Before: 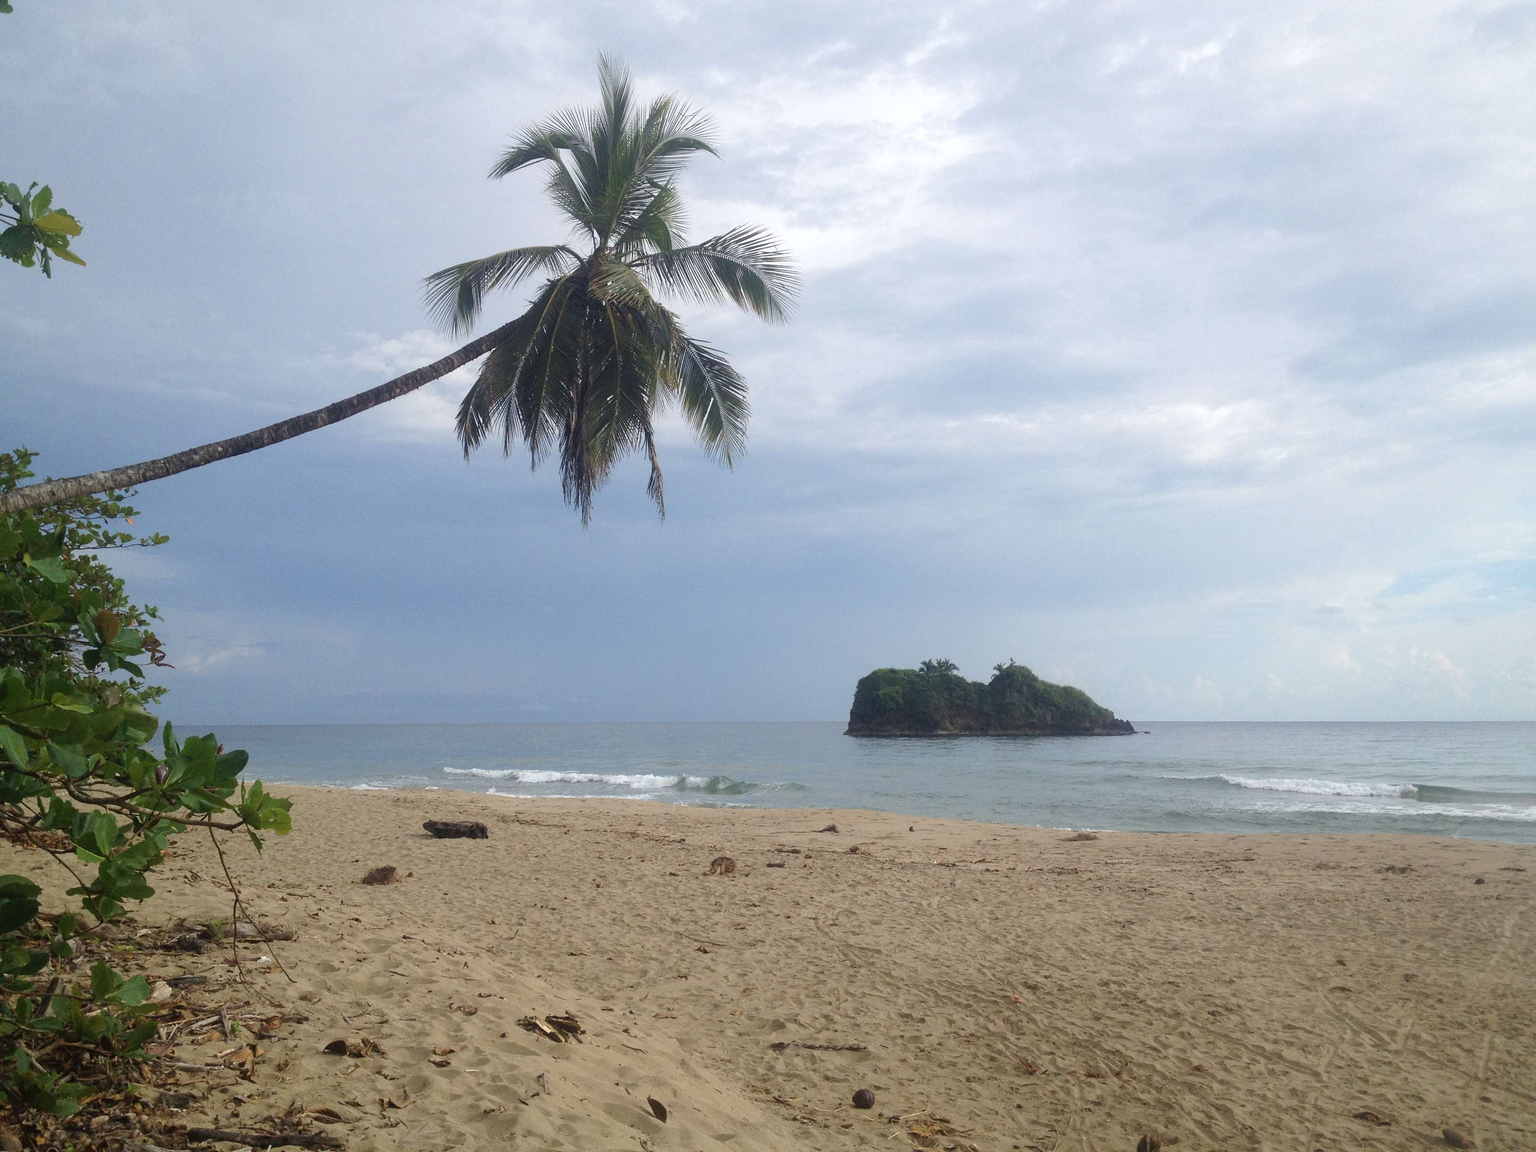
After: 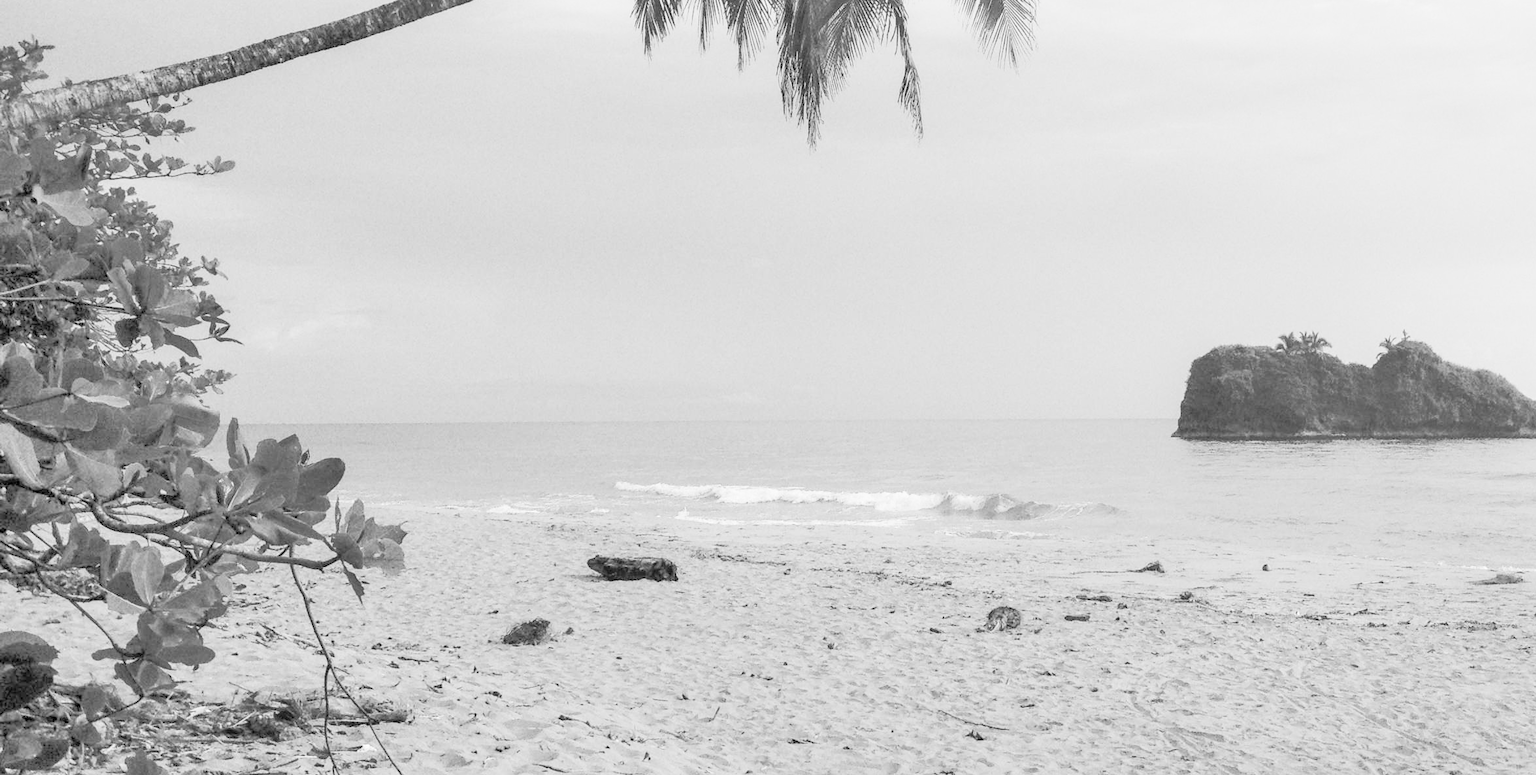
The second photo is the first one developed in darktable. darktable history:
monochrome: on, module defaults
tone curve: curves: ch0 [(0, 0) (0.126, 0.061) (0.362, 0.382) (0.498, 0.498) (0.706, 0.712) (1, 1)]; ch1 [(0, 0) (0.5, 0.505) (0.55, 0.578) (1, 1)]; ch2 [(0, 0) (0.44, 0.424) (0.489, 0.483) (0.537, 0.538) (1, 1)], color space Lab, independent channels, preserve colors none
sigmoid: skew -0.2, preserve hue 0%, red attenuation 0.1, red rotation 0.035, green attenuation 0.1, green rotation -0.017, blue attenuation 0.15, blue rotation -0.052, base primaries Rec2020
local contrast: detail 130%
exposure: black level correction 0, exposure 1.6 EV, compensate exposure bias true, compensate highlight preservation false
tone equalizer: -7 EV 0.15 EV, -6 EV 0.6 EV, -5 EV 1.15 EV, -4 EV 1.33 EV, -3 EV 1.15 EV, -2 EV 0.6 EV, -1 EV 0.15 EV, mask exposure compensation -0.5 EV
crop: top 36.498%, right 27.964%, bottom 14.995%
